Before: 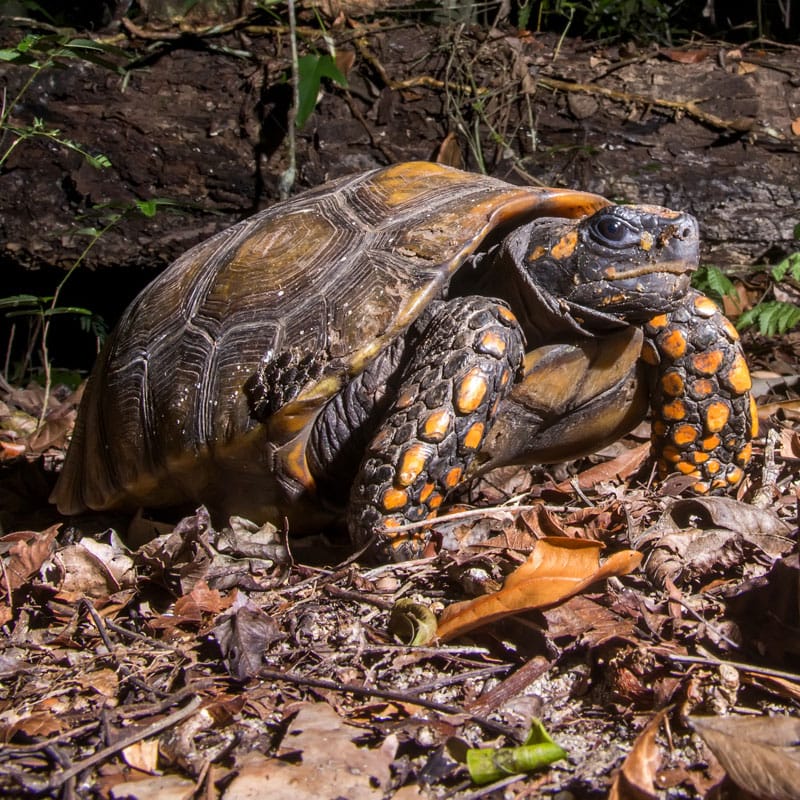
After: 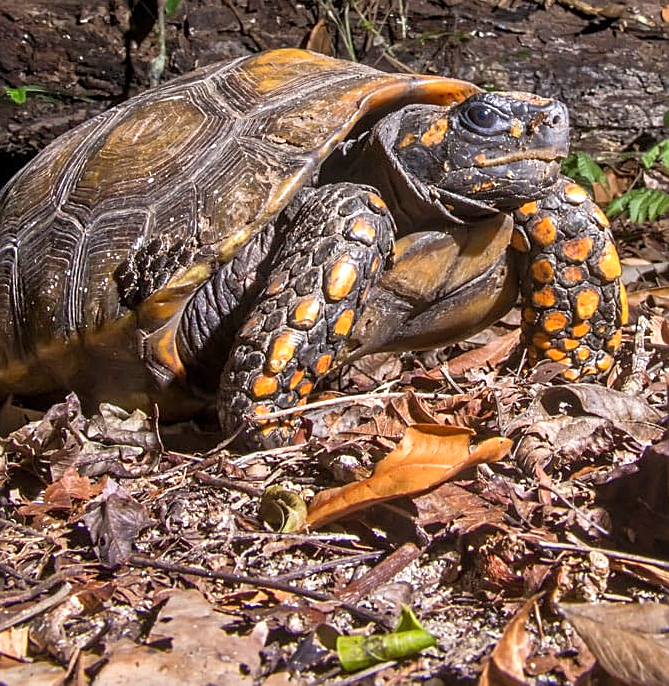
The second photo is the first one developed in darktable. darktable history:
sharpen: on, module defaults
tone equalizer: -8 EV 1 EV, -7 EV 1 EV, -6 EV 1 EV, -5 EV 1 EV, -4 EV 1 EV, -3 EV 0.75 EV, -2 EV 0.5 EV, -1 EV 0.25 EV
crop: left 16.315%, top 14.246%
